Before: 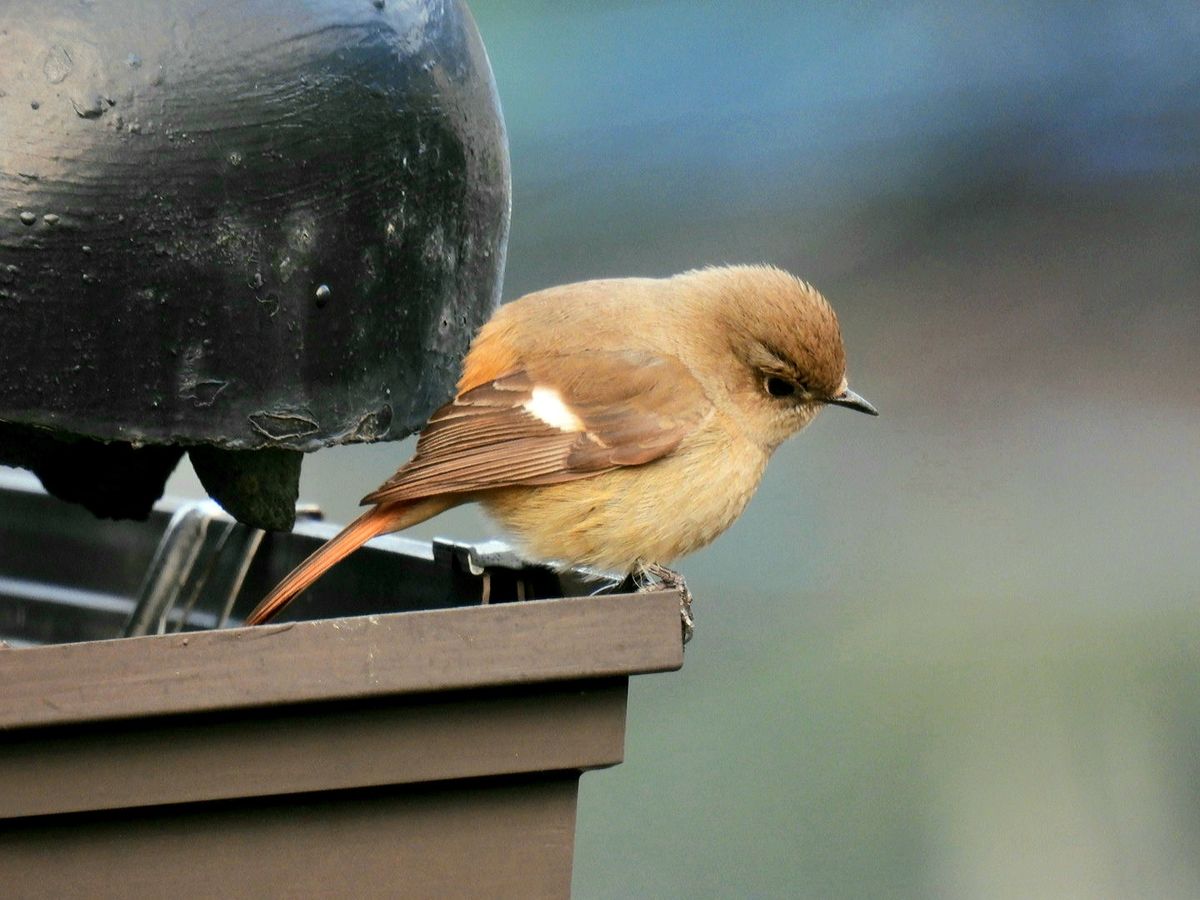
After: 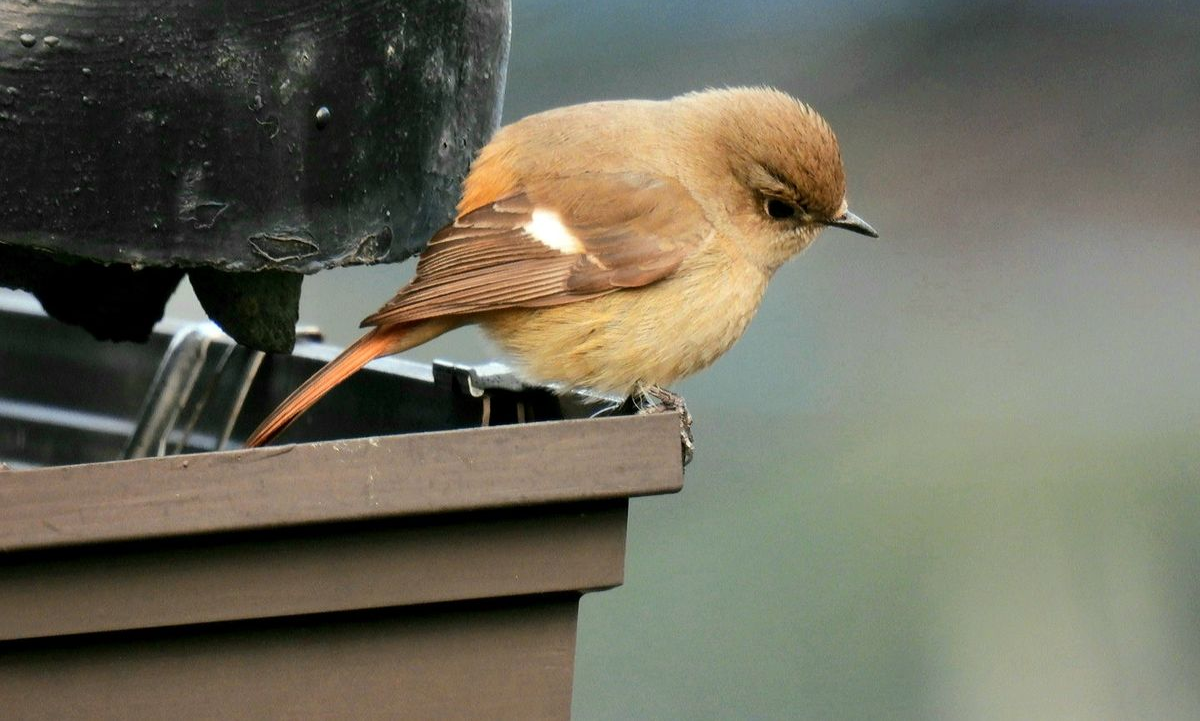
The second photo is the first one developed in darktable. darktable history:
crop and rotate: top 19.839%
